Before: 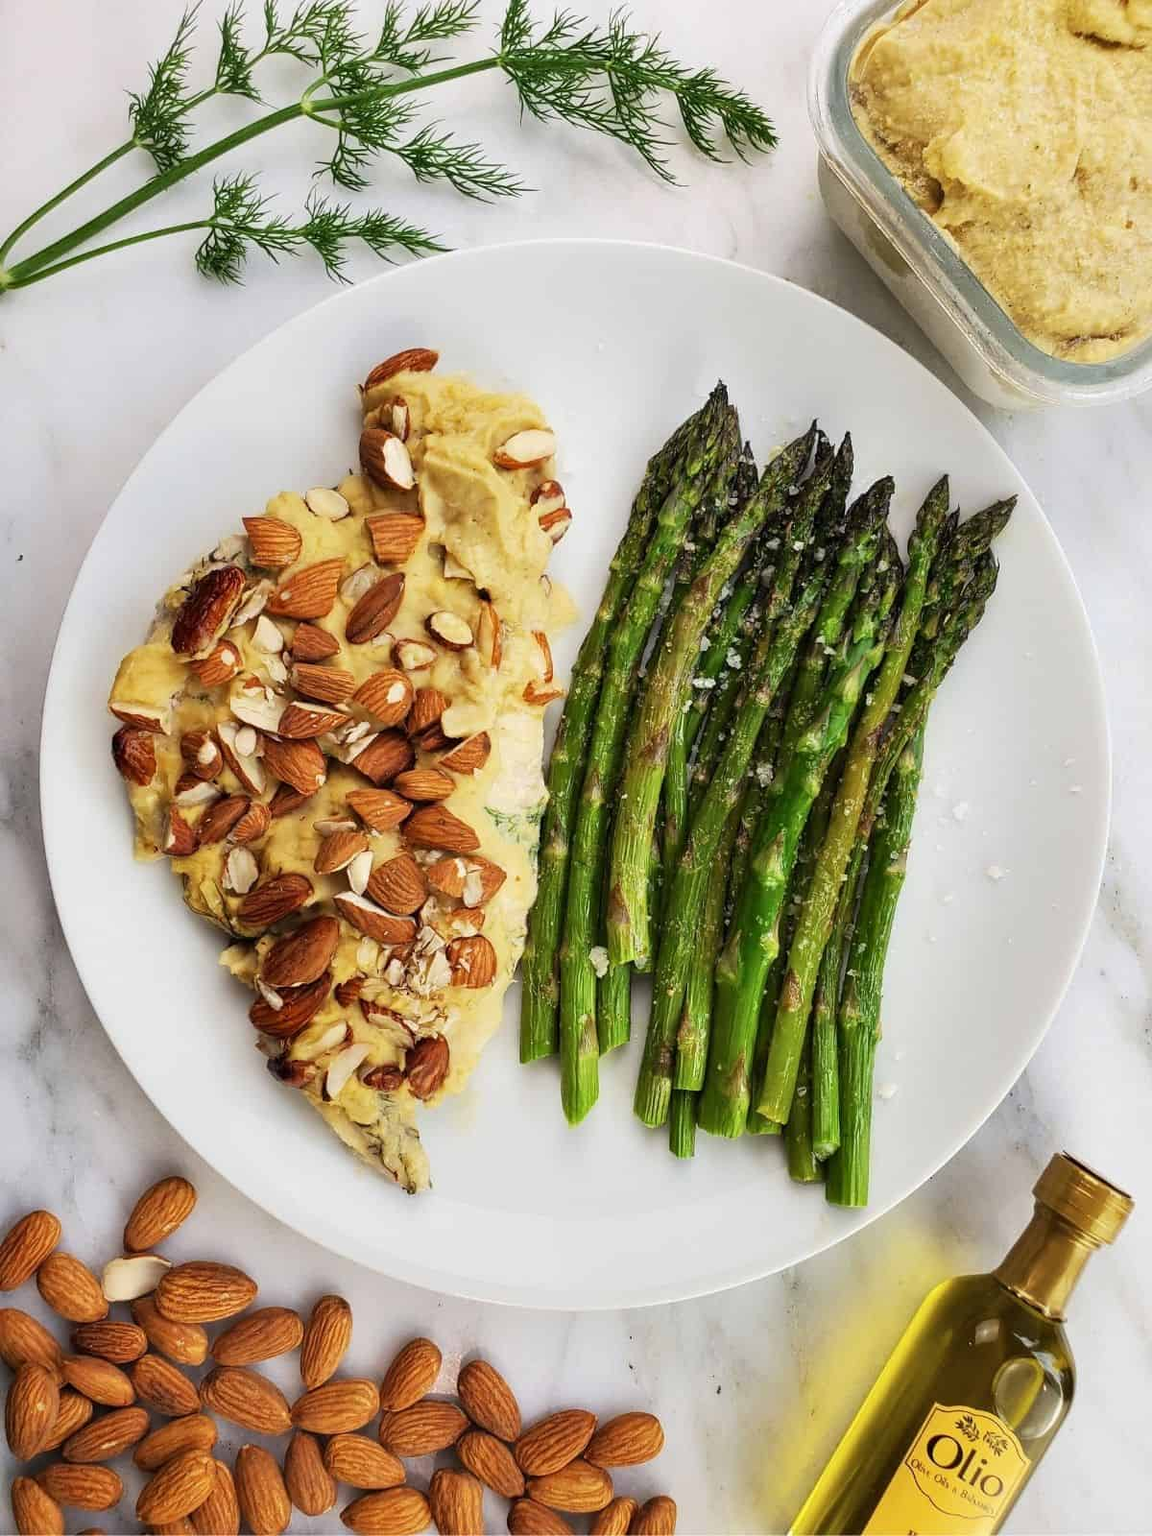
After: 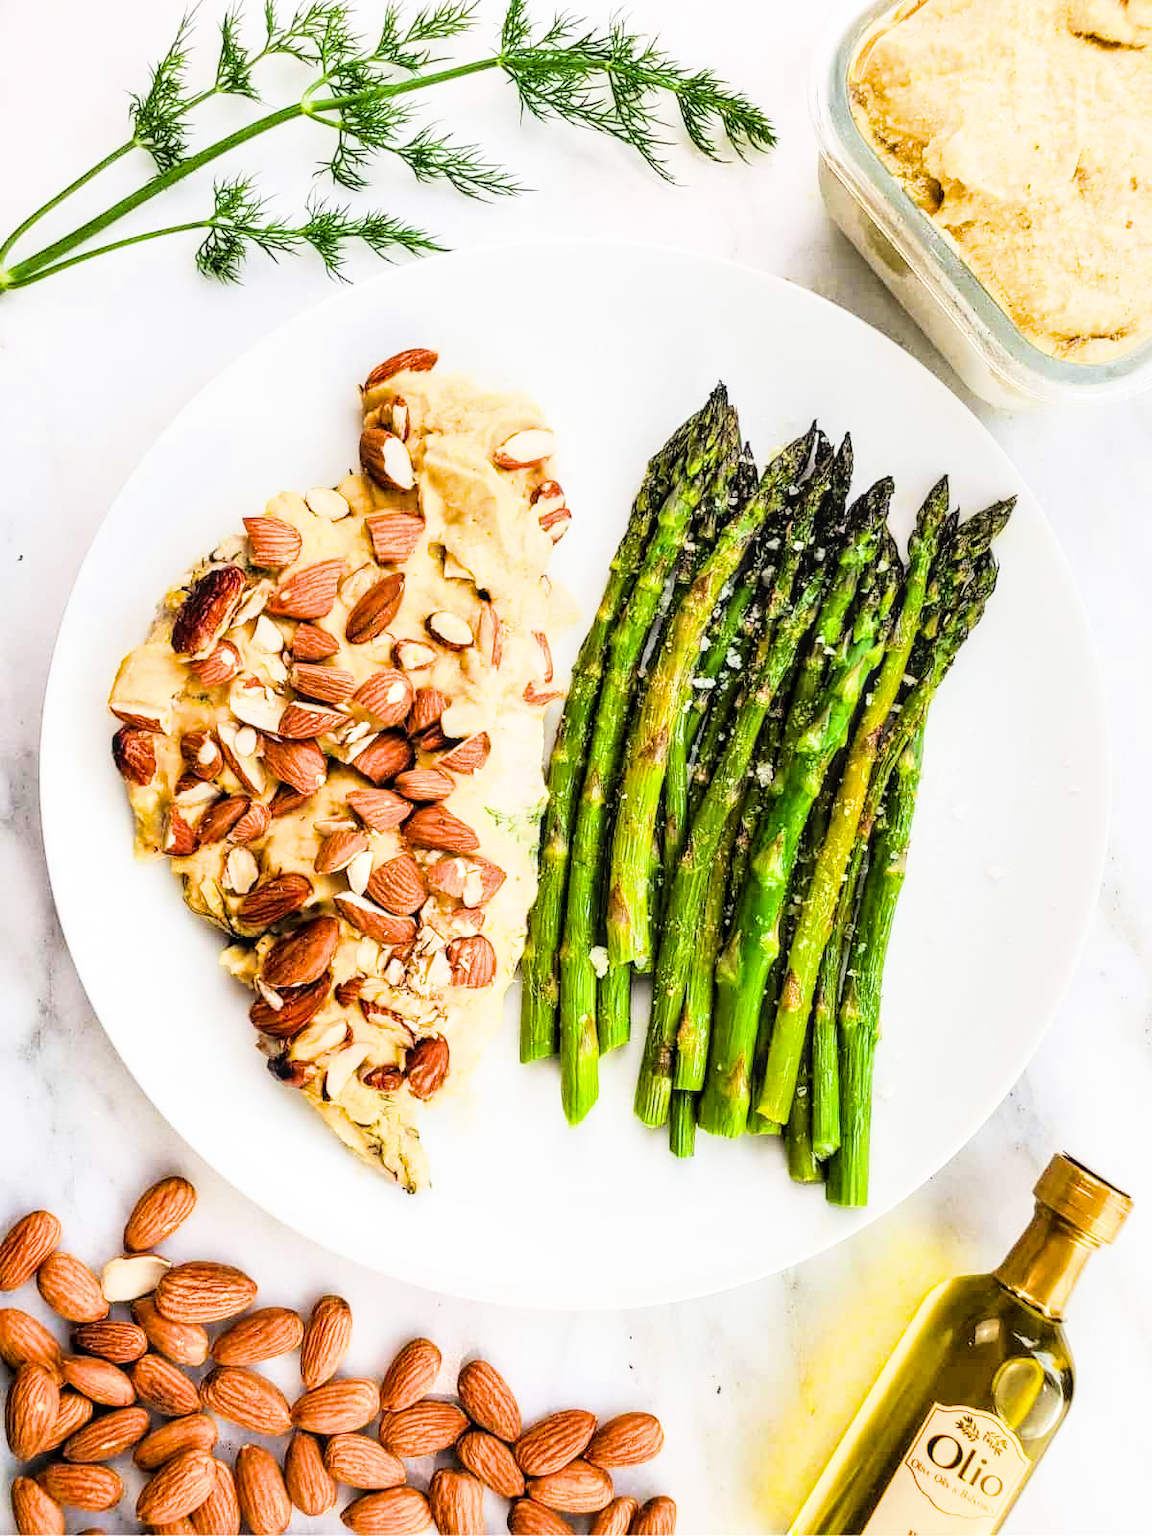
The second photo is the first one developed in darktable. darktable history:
local contrast: on, module defaults
color balance rgb: perceptual saturation grading › global saturation 20%, global vibrance 20%
exposure: black level correction 0, exposure 1.3 EV, compensate highlight preservation false
filmic rgb: black relative exposure -5 EV, hardness 2.88, contrast 1.4, highlights saturation mix -30%
